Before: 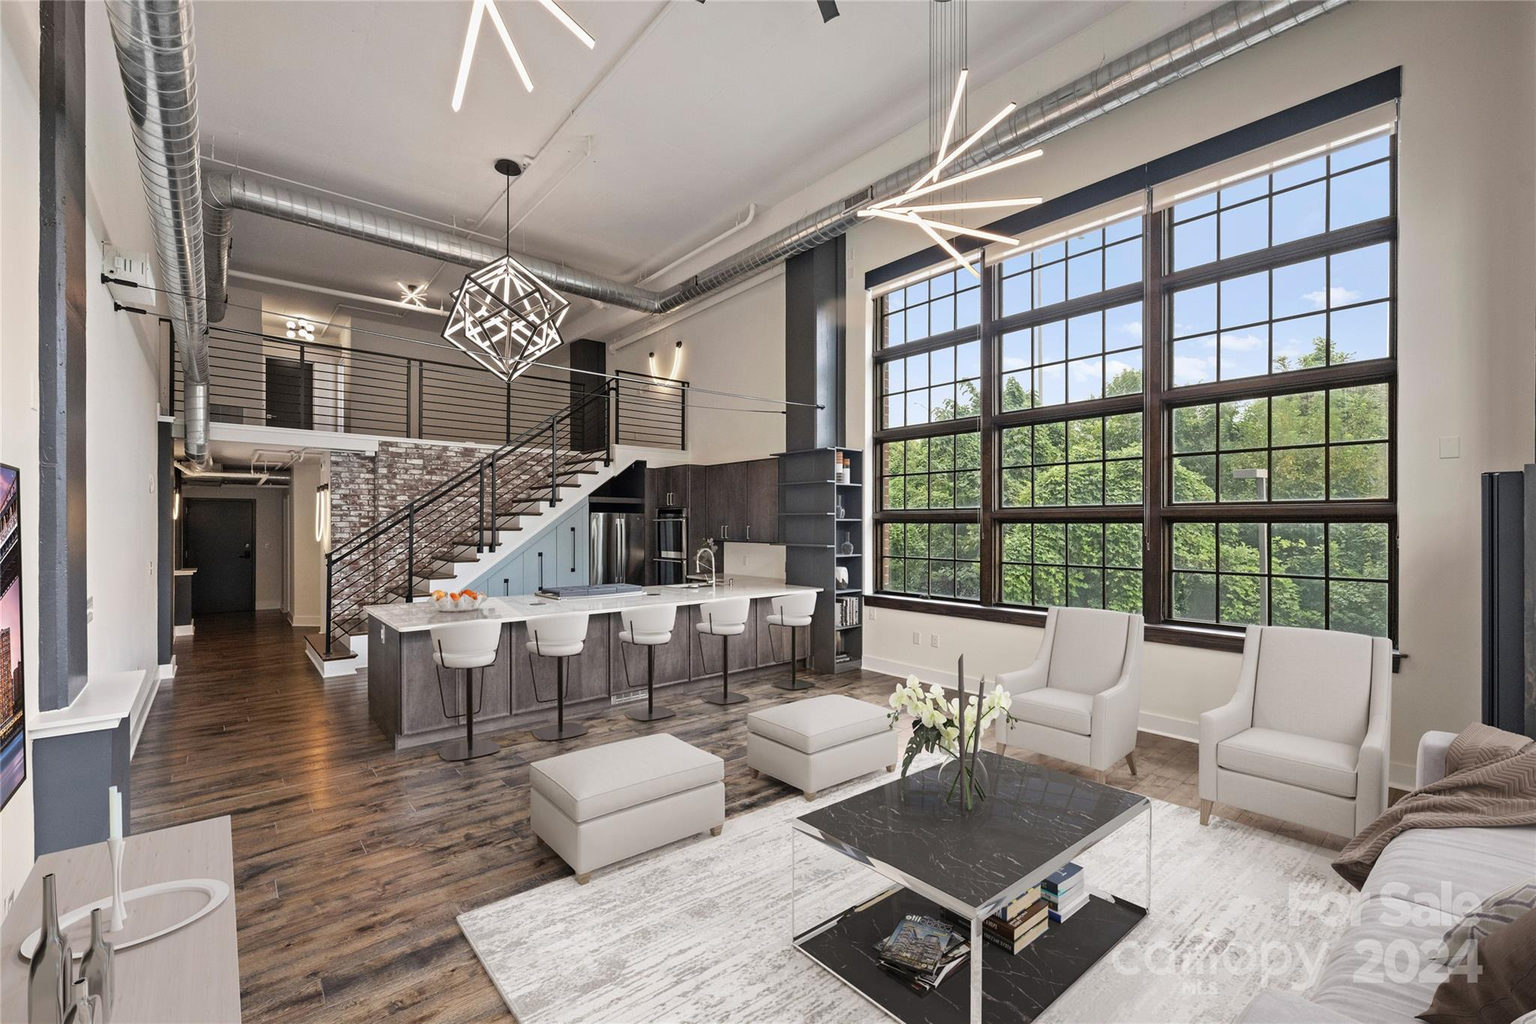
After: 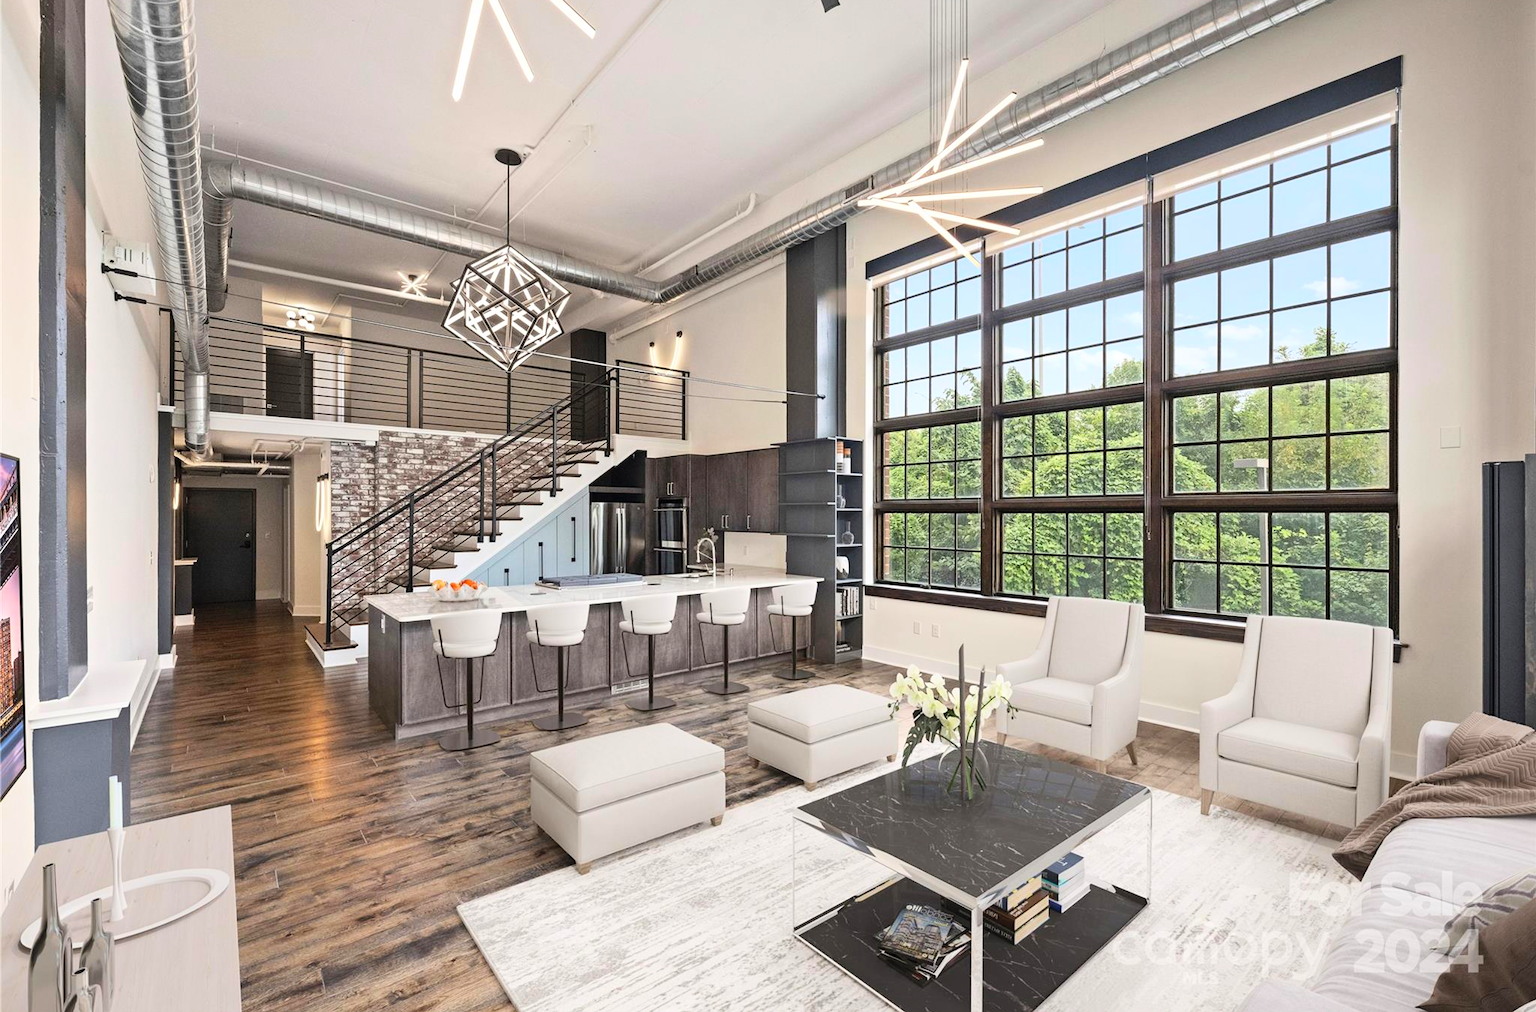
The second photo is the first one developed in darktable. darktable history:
crop: top 1.049%, right 0.001%
contrast brightness saturation: contrast 0.2, brightness 0.16, saturation 0.22
exposure: exposure 0.081 EV, compensate highlight preservation false
